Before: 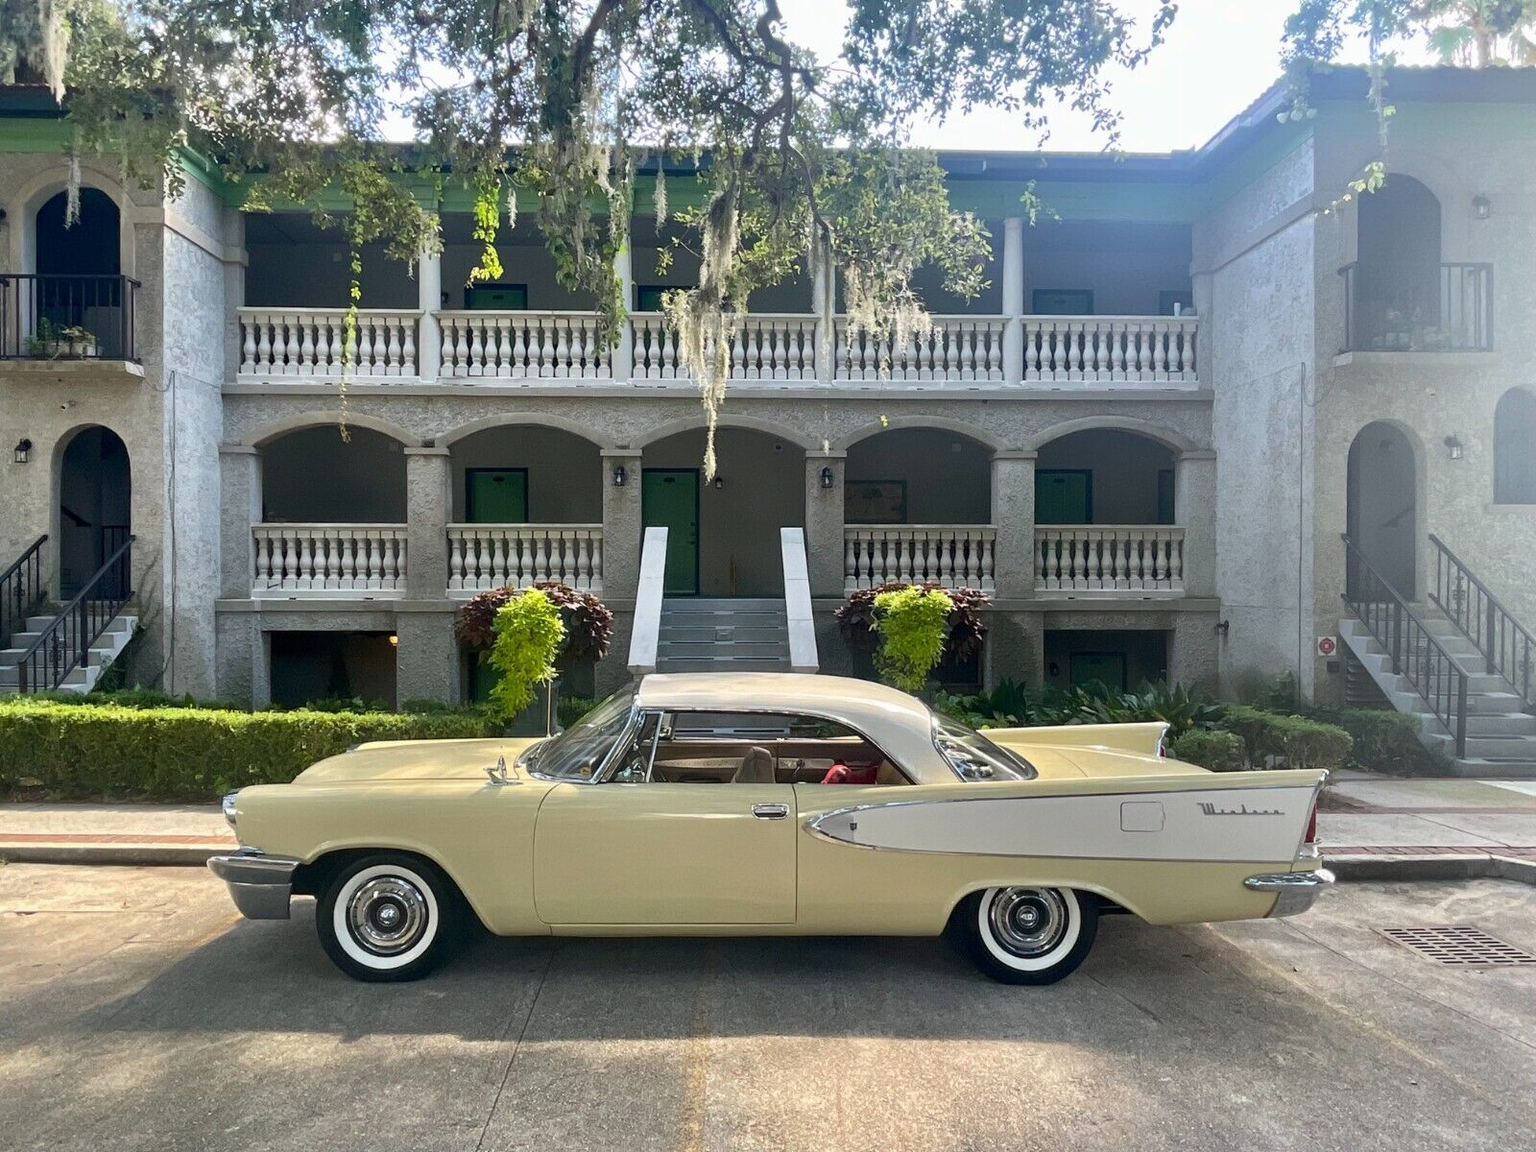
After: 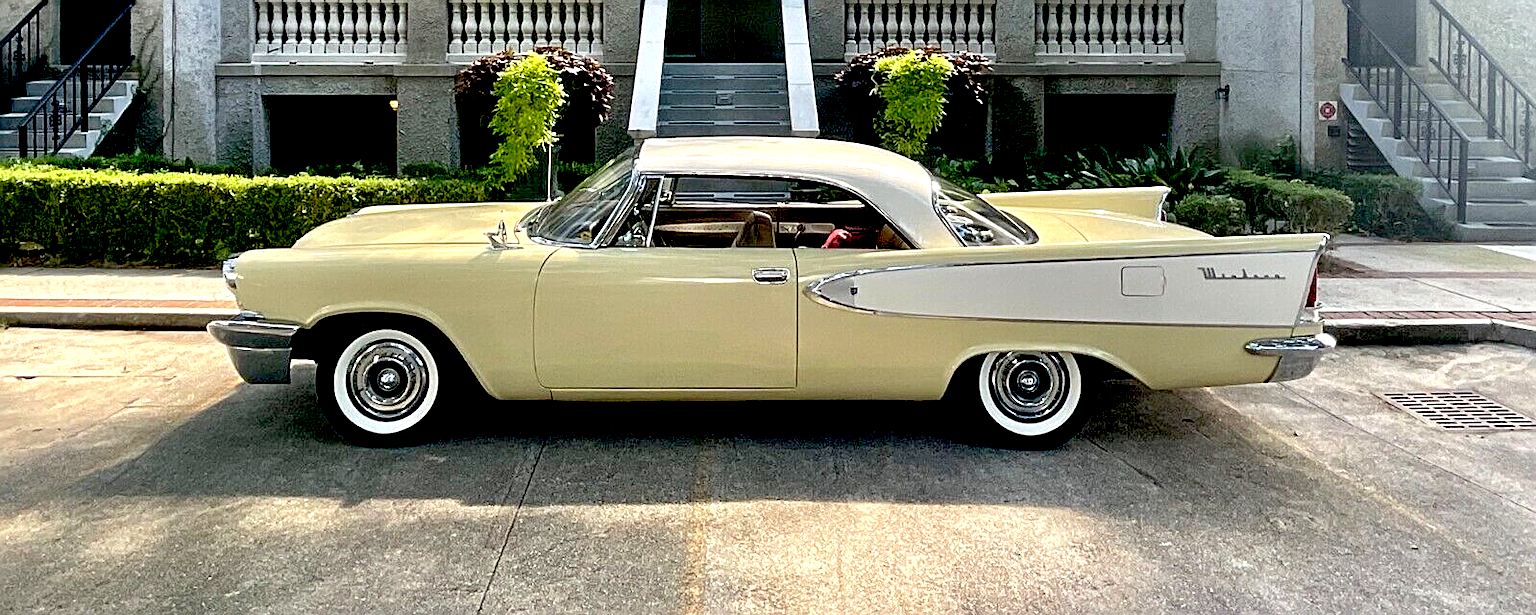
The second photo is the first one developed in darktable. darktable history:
exposure: black level correction 0.04, exposure 0.498 EV, compensate highlight preservation false
sharpen: on, module defaults
crop and rotate: top 46.553%, right 0.007%
